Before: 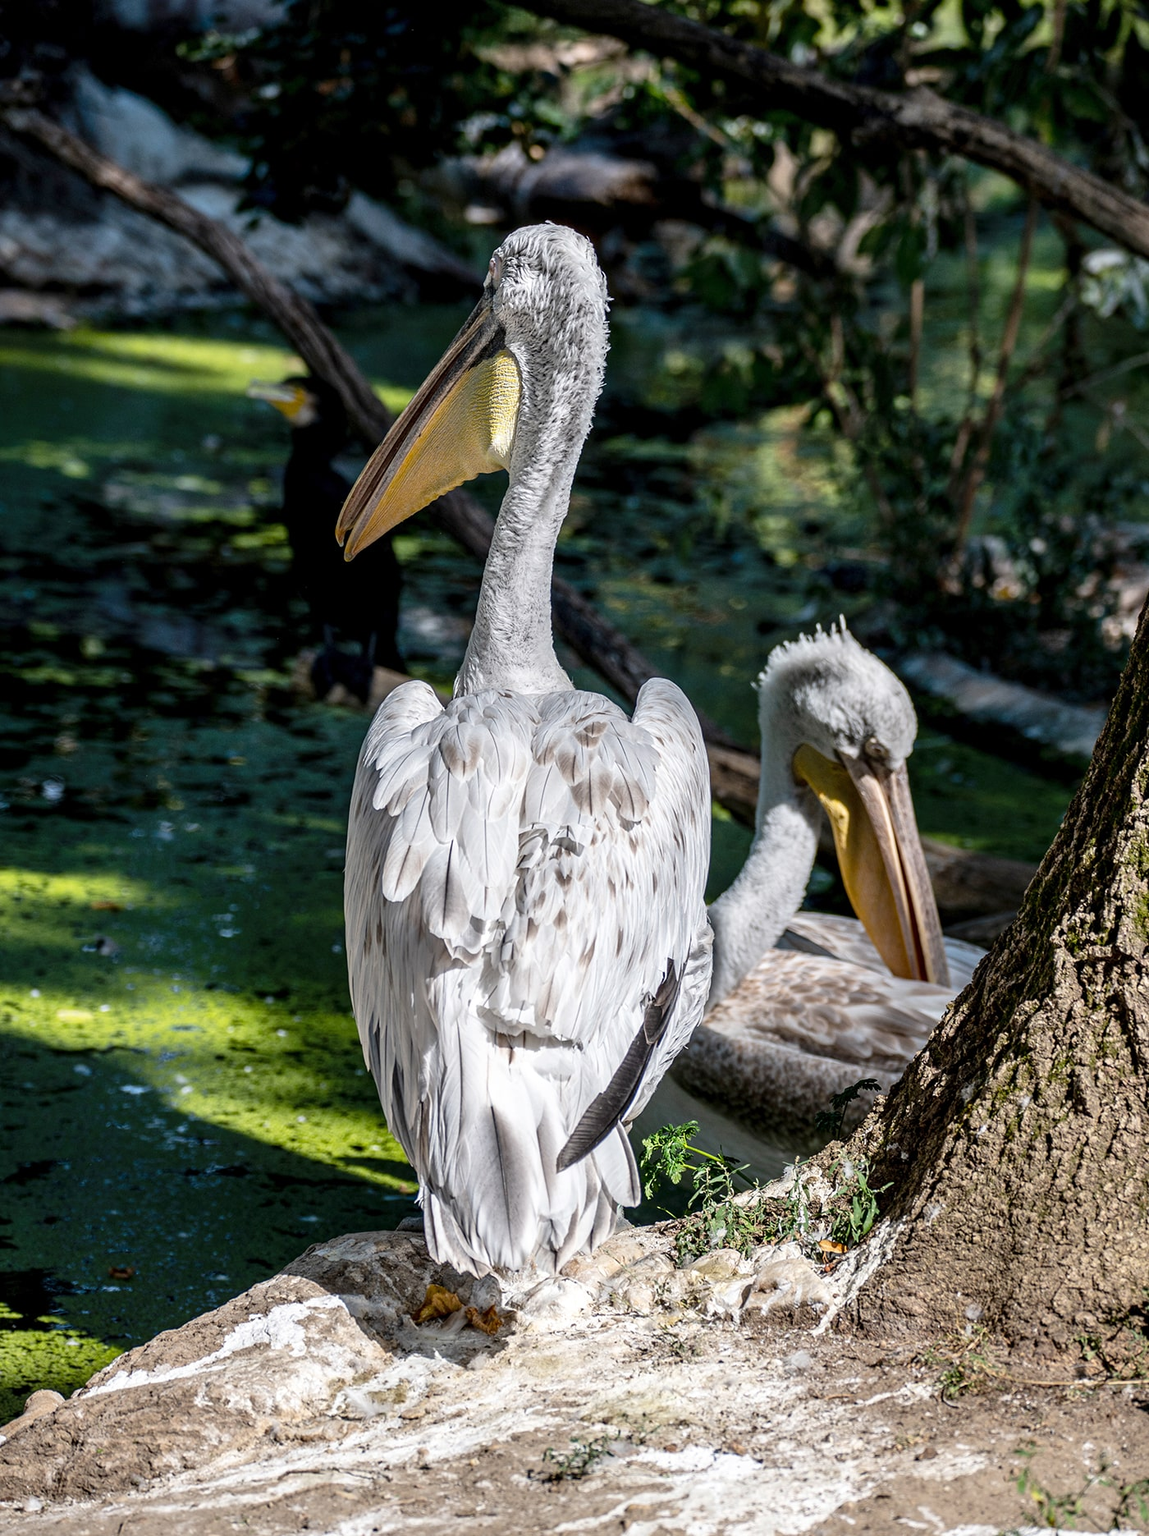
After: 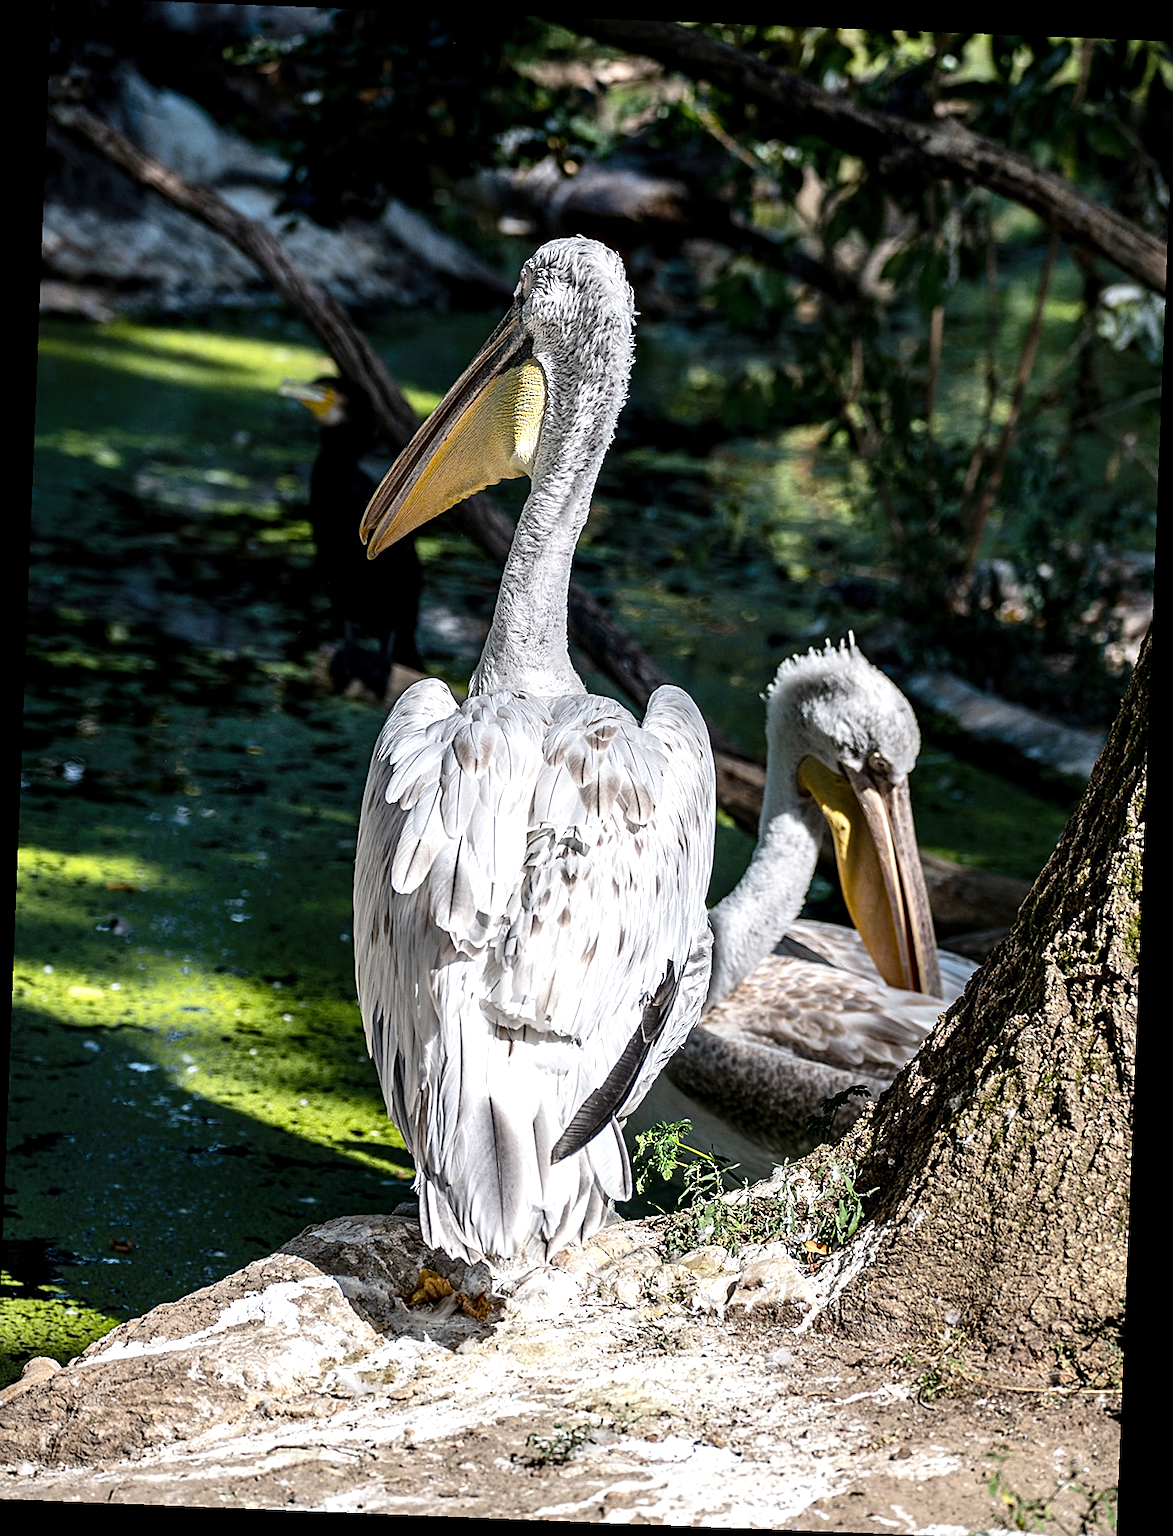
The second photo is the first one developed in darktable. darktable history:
crop and rotate: left 0.614%, top 0.179%, bottom 0.309%
rotate and perspective: rotation 2.27°, automatic cropping off
tone equalizer: -8 EV -0.417 EV, -7 EV -0.389 EV, -6 EV -0.333 EV, -5 EV -0.222 EV, -3 EV 0.222 EV, -2 EV 0.333 EV, -1 EV 0.389 EV, +0 EV 0.417 EV, edges refinement/feathering 500, mask exposure compensation -1.57 EV, preserve details no
sharpen: on, module defaults
